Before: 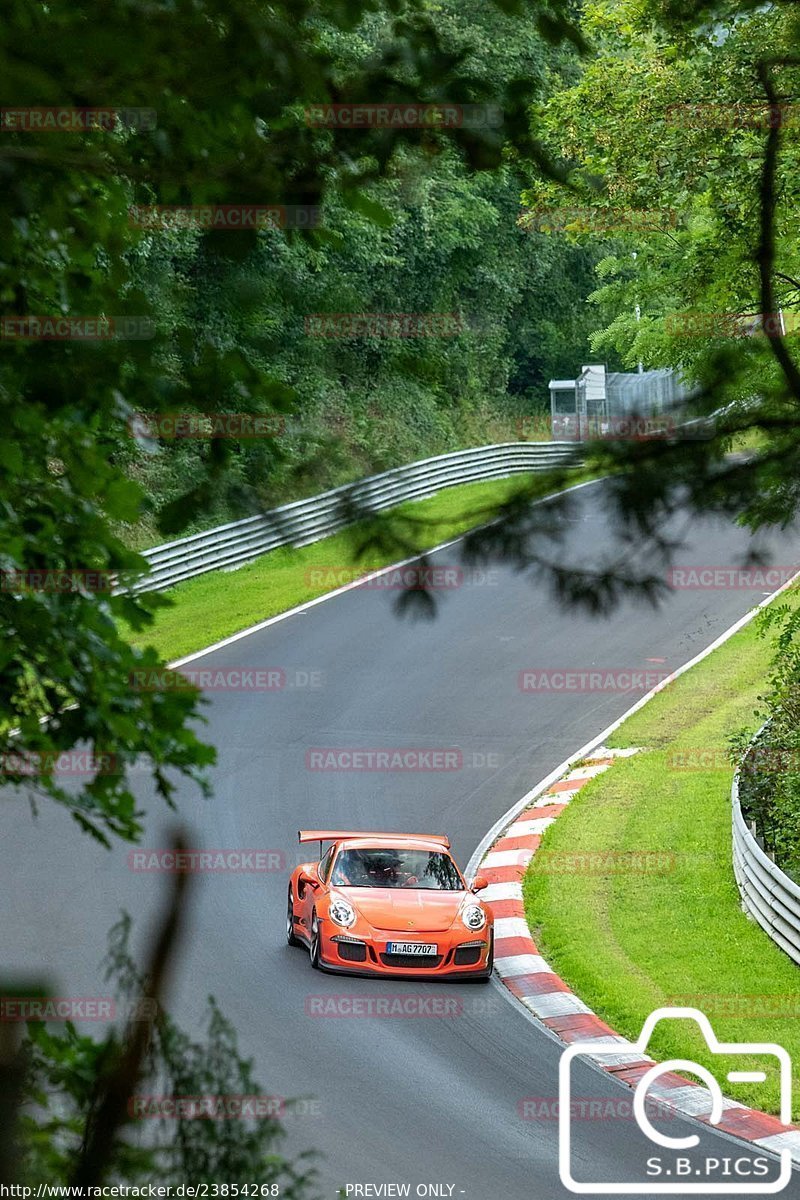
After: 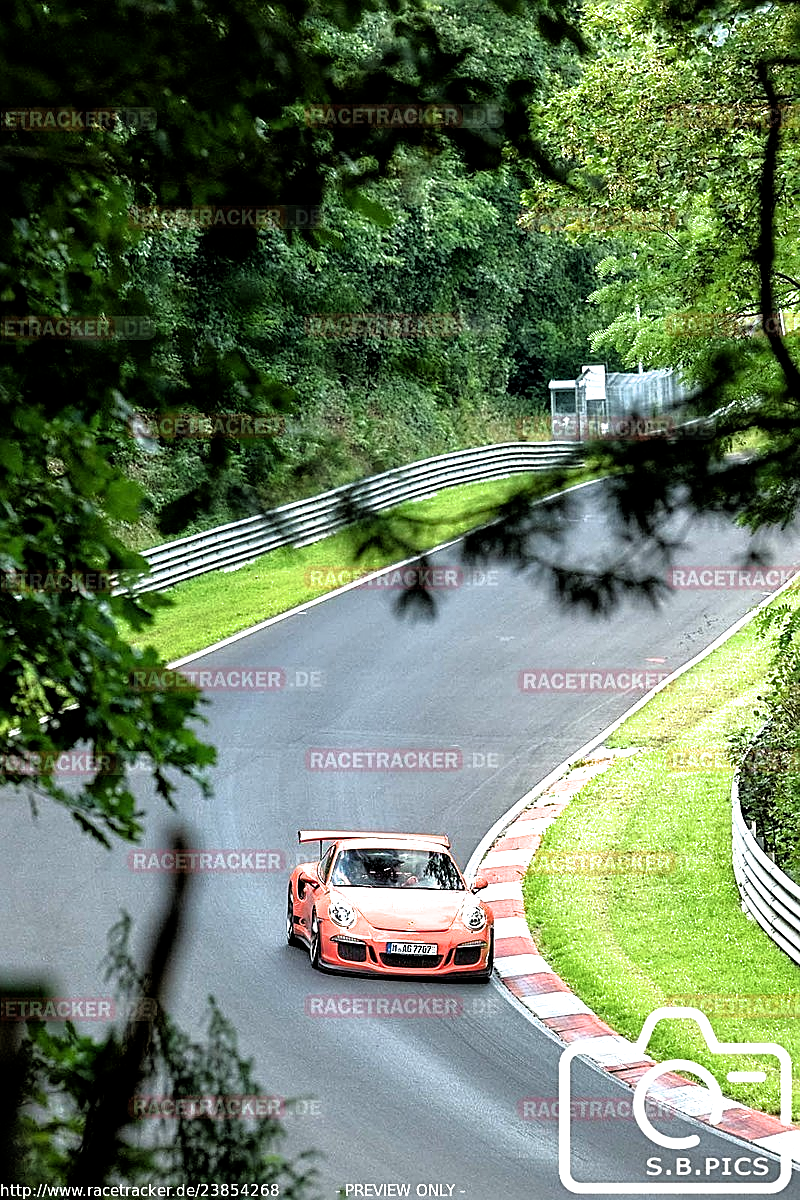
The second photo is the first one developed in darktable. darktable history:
filmic rgb: black relative exposure -5.55 EV, white relative exposure 2.51 EV, target black luminance 0%, hardness 4.55, latitude 66.94%, contrast 1.44, shadows ↔ highlights balance -3.64%
sharpen: on, module defaults
tone equalizer: -8 EV -0.001 EV, -7 EV 0.001 EV, -6 EV -0.005 EV, -5 EV -0.013 EV, -4 EV -0.077 EV, -3 EV -0.227 EV, -2 EV -0.293 EV, -1 EV 0.092 EV, +0 EV 0.28 EV, edges refinement/feathering 500, mask exposure compensation -1.57 EV, preserve details no
exposure: exposure 0.744 EV, compensate highlight preservation false
